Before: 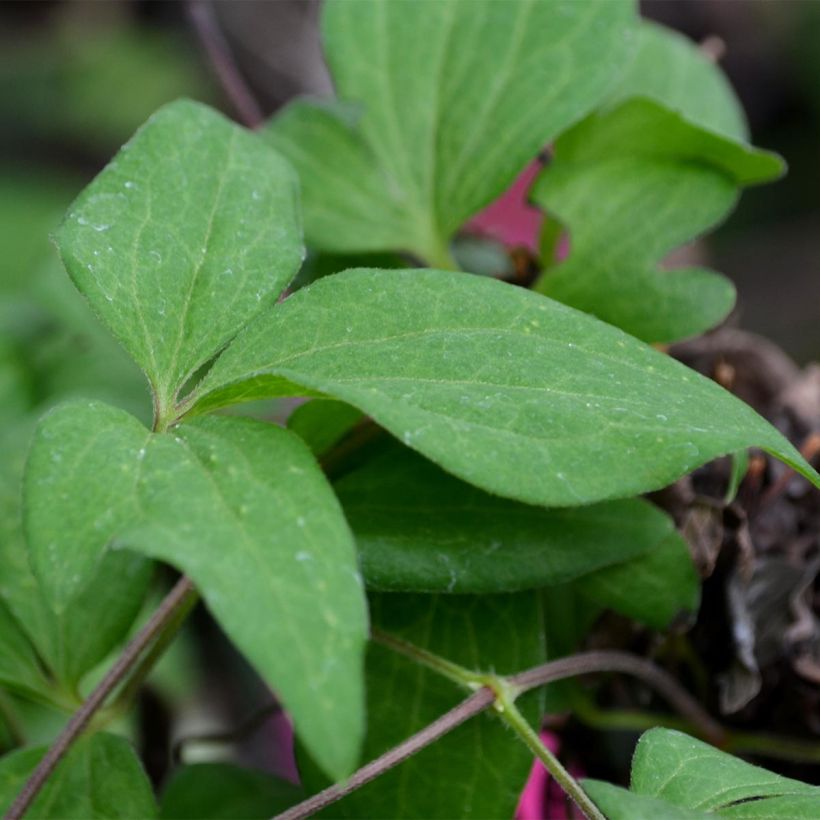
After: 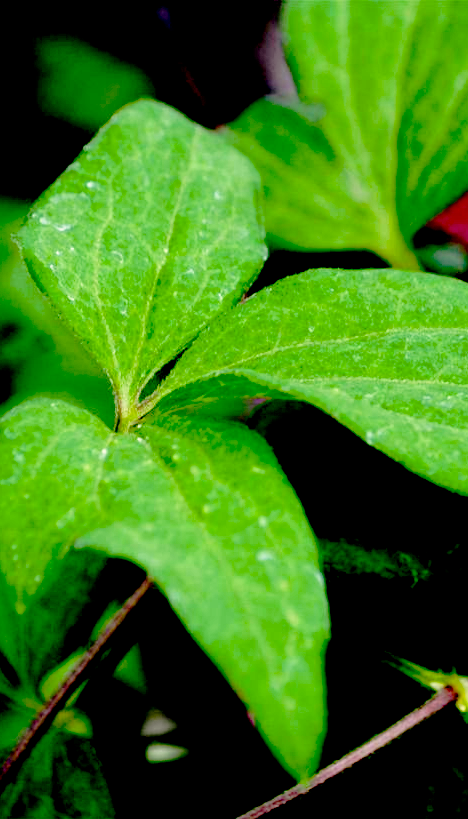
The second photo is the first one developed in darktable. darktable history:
color balance rgb: perceptual saturation grading › global saturation 0.826%, perceptual brilliance grading › global brilliance 17.558%
exposure: black level correction 0.098, exposure -0.083 EV, compensate highlight preservation false
contrast equalizer: y [[0.5 ×6], [0.5 ×6], [0.5, 0.5, 0.501, 0.545, 0.707, 0.863], [0 ×6], [0 ×6]]
crop: left 4.649%, right 38.159%
color correction: highlights a* 3.64, highlights b* 5.07
tone curve: curves: ch0 [(0, 0) (0.062, 0.023) (0.168, 0.142) (0.359, 0.44) (0.469, 0.544) (0.634, 0.722) (0.839, 0.909) (0.998, 0.978)]; ch1 [(0, 0) (0.437, 0.453) (0.472, 0.47) (0.502, 0.504) (0.527, 0.546) (0.568, 0.619) (0.608, 0.665) (0.669, 0.748) (0.859, 0.899) (1, 1)]; ch2 [(0, 0) (0.33, 0.301) (0.421, 0.443) (0.473, 0.501) (0.504, 0.504) (0.535, 0.564) (0.575, 0.625) (0.608, 0.676) (1, 1)], preserve colors none
